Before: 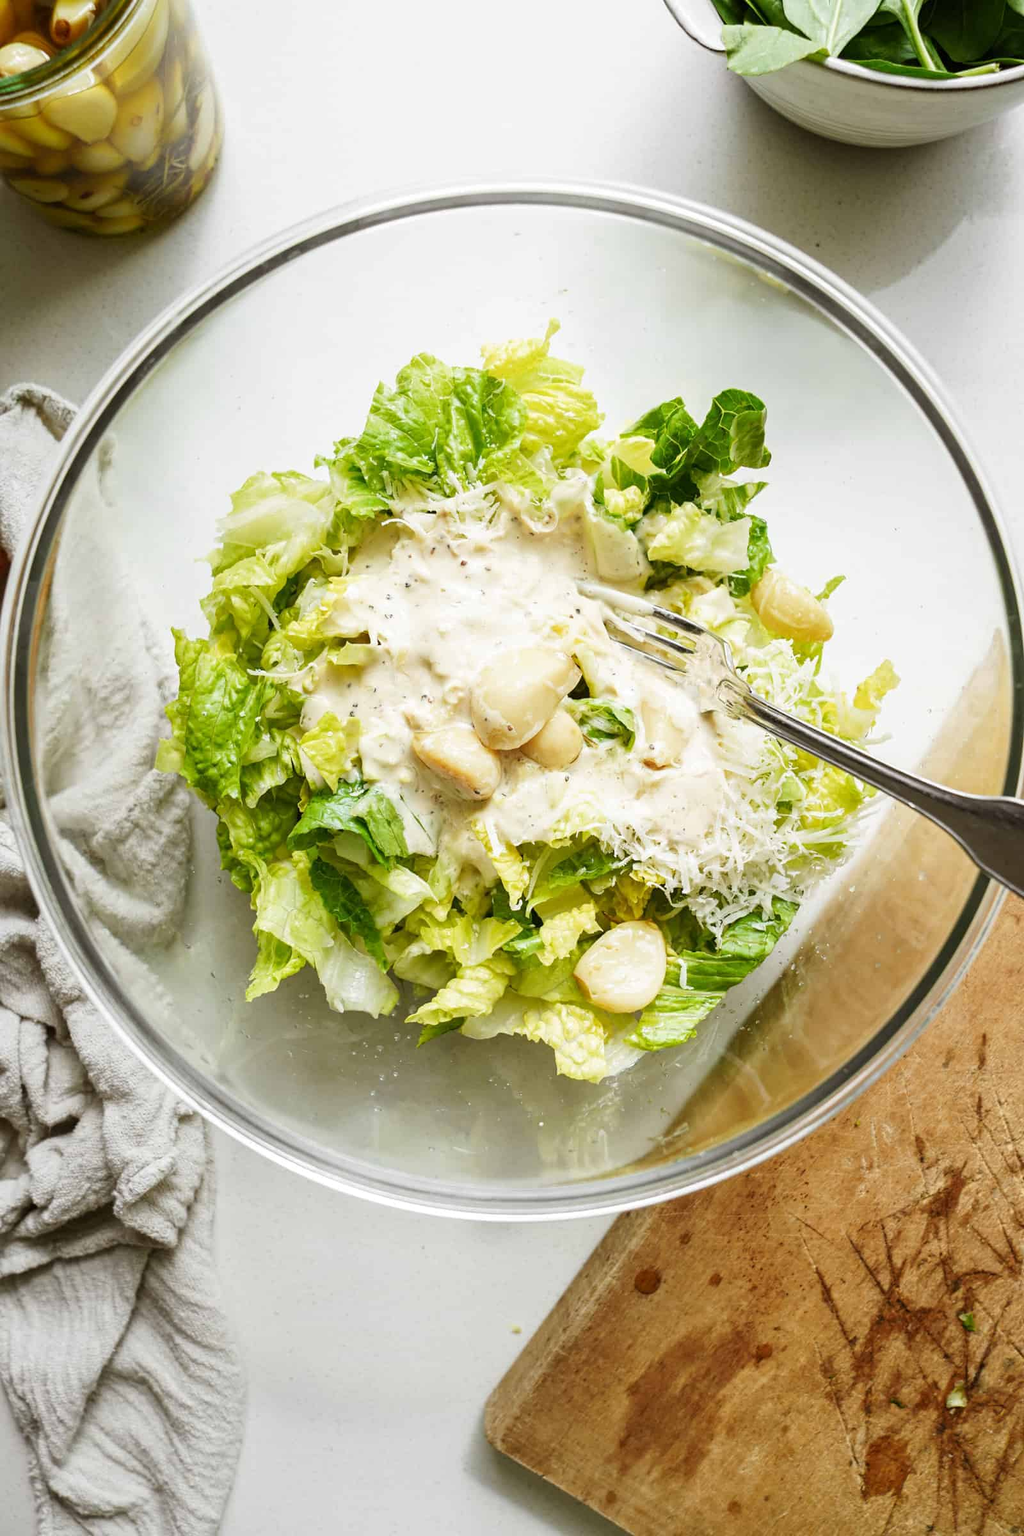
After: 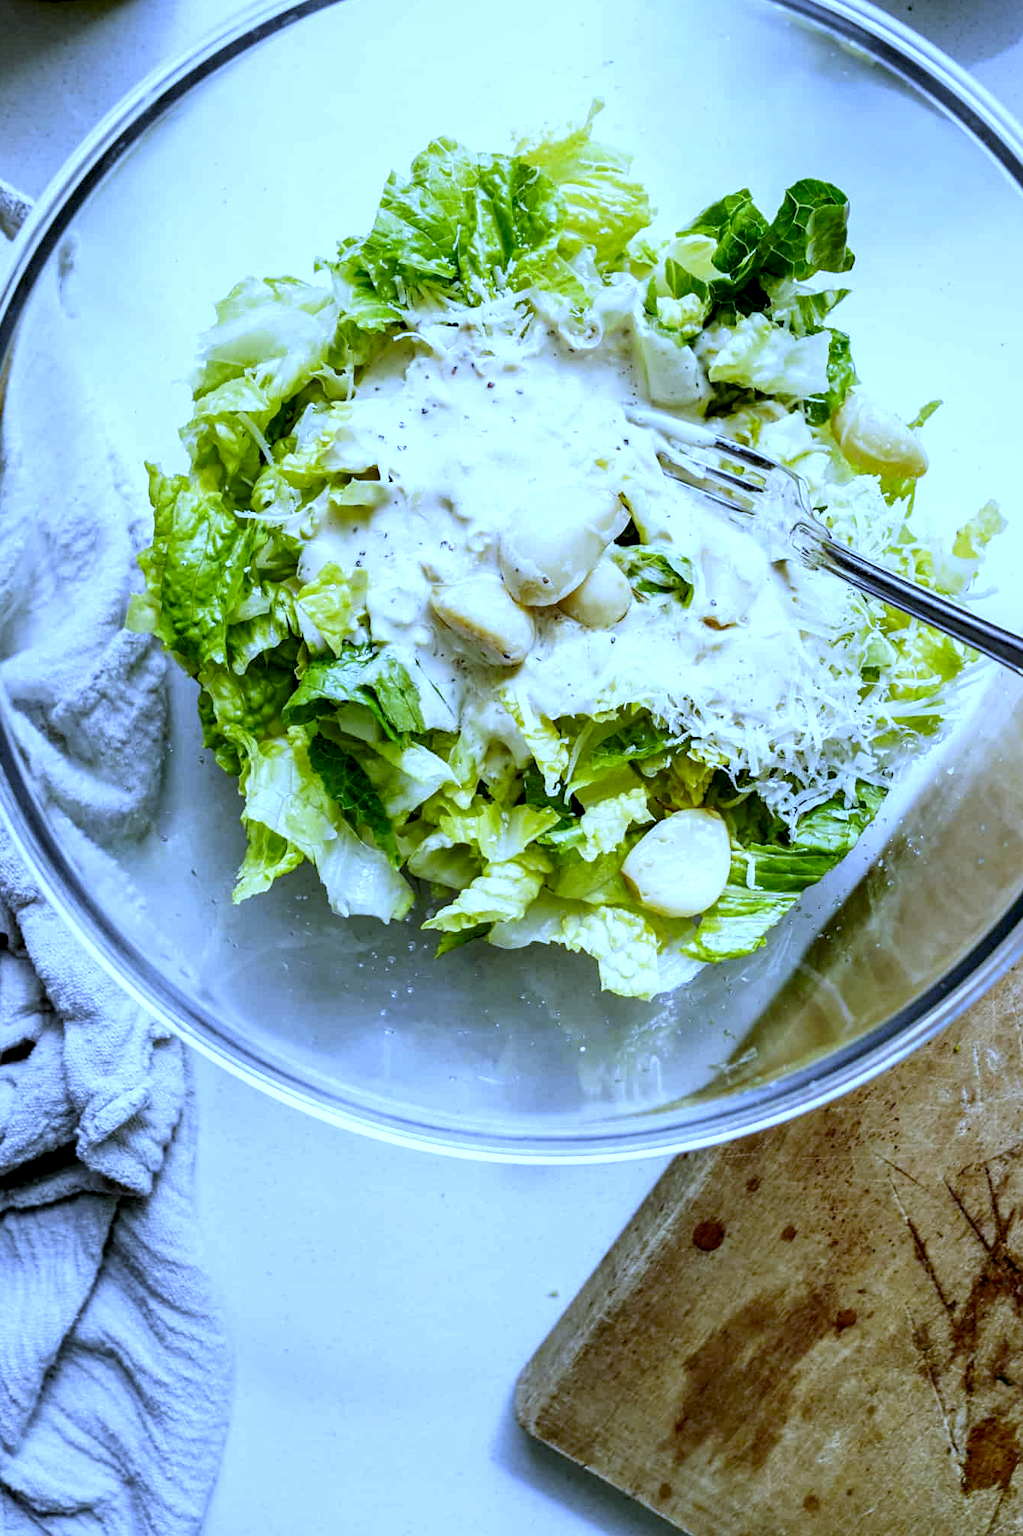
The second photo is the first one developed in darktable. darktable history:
exposure: black level correction 0.012, compensate highlight preservation false
crop and rotate: left 4.842%, top 15.51%, right 10.668%
local contrast: detail 135%, midtone range 0.75
white balance: red 0.766, blue 1.537
